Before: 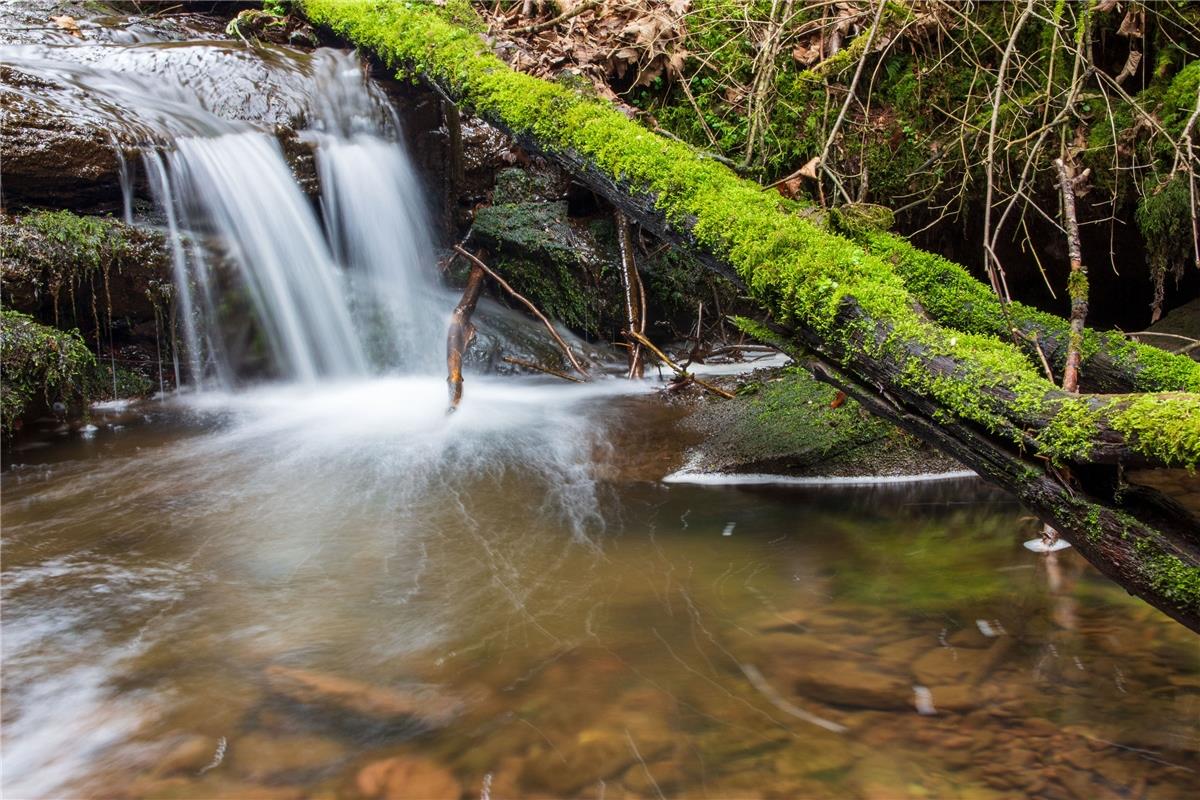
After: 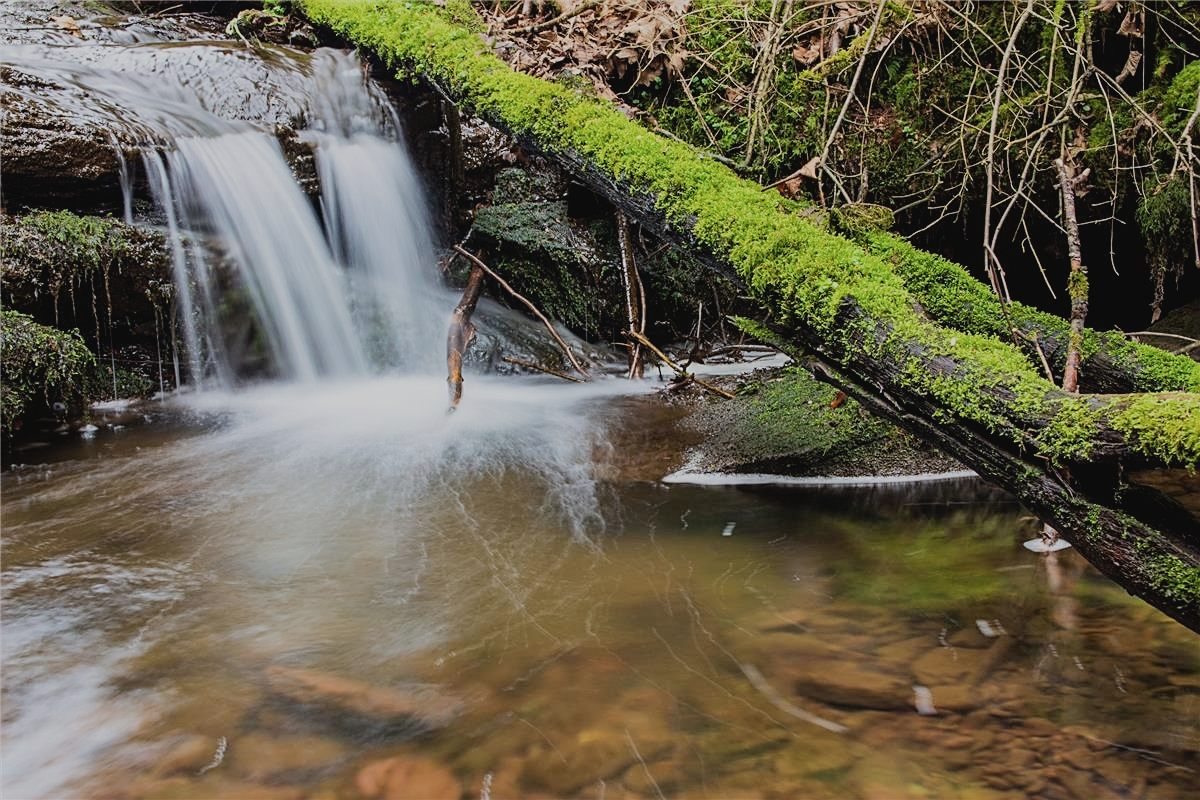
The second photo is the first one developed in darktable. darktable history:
sharpen: on, module defaults
contrast brightness saturation: contrast -0.084, brightness -0.045, saturation -0.106
filmic rgb: black relative exposure -7.2 EV, white relative exposure 5.35 EV, hardness 3.03
exposure: exposure 0.295 EV, compensate exposure bias true, compensate highlight preservation false
